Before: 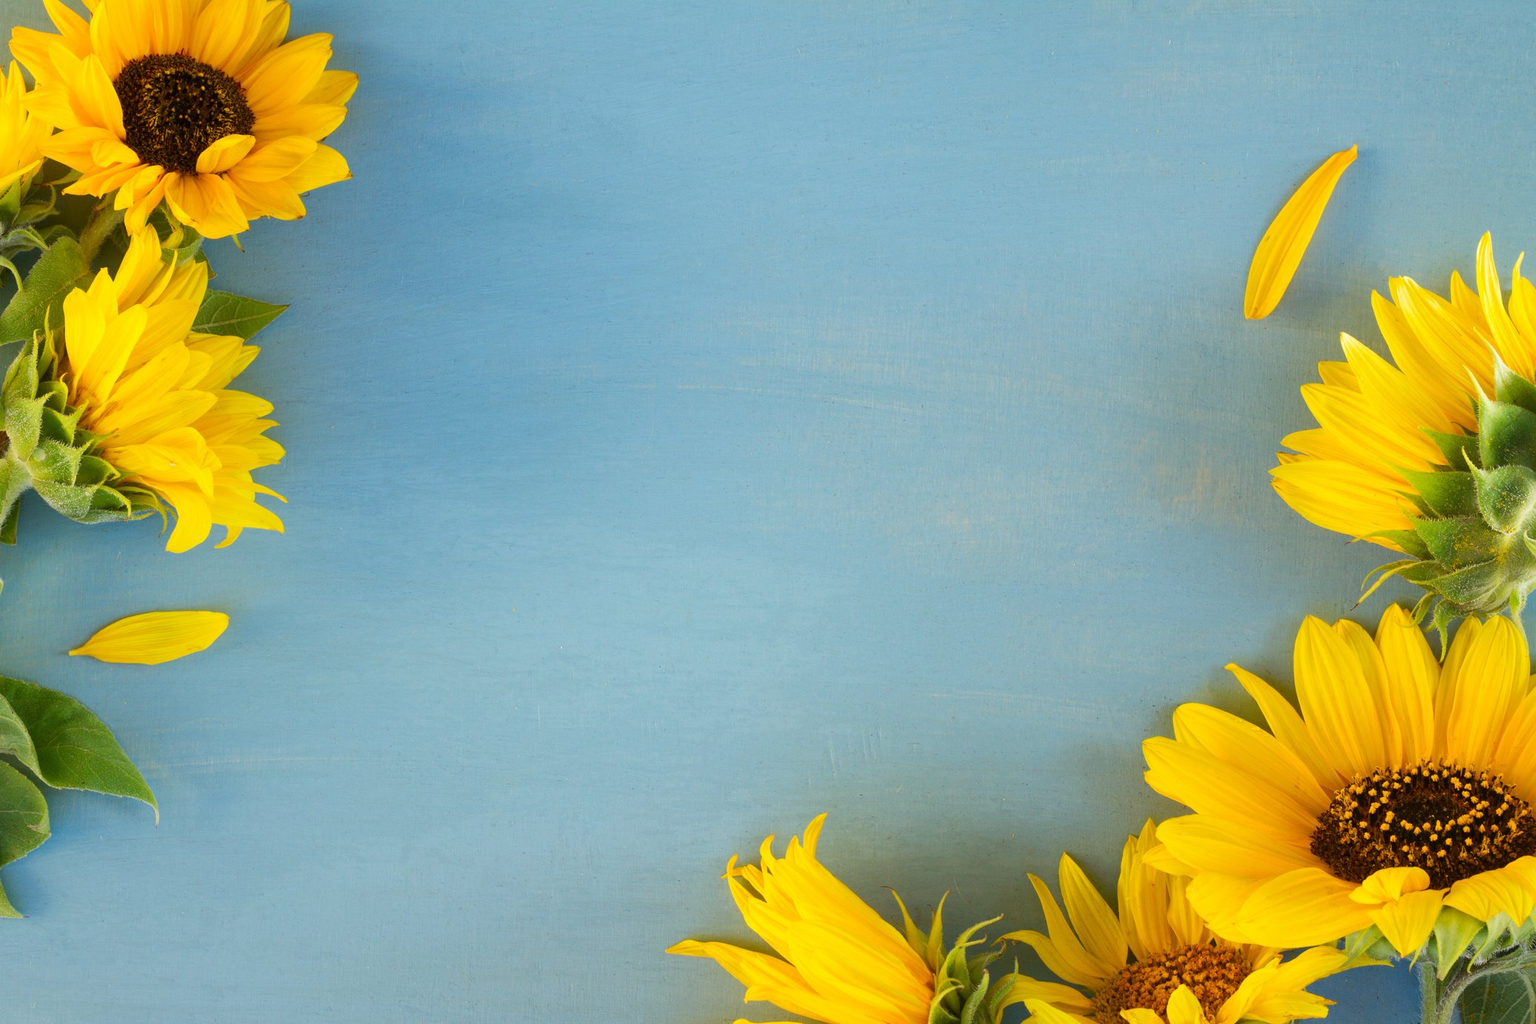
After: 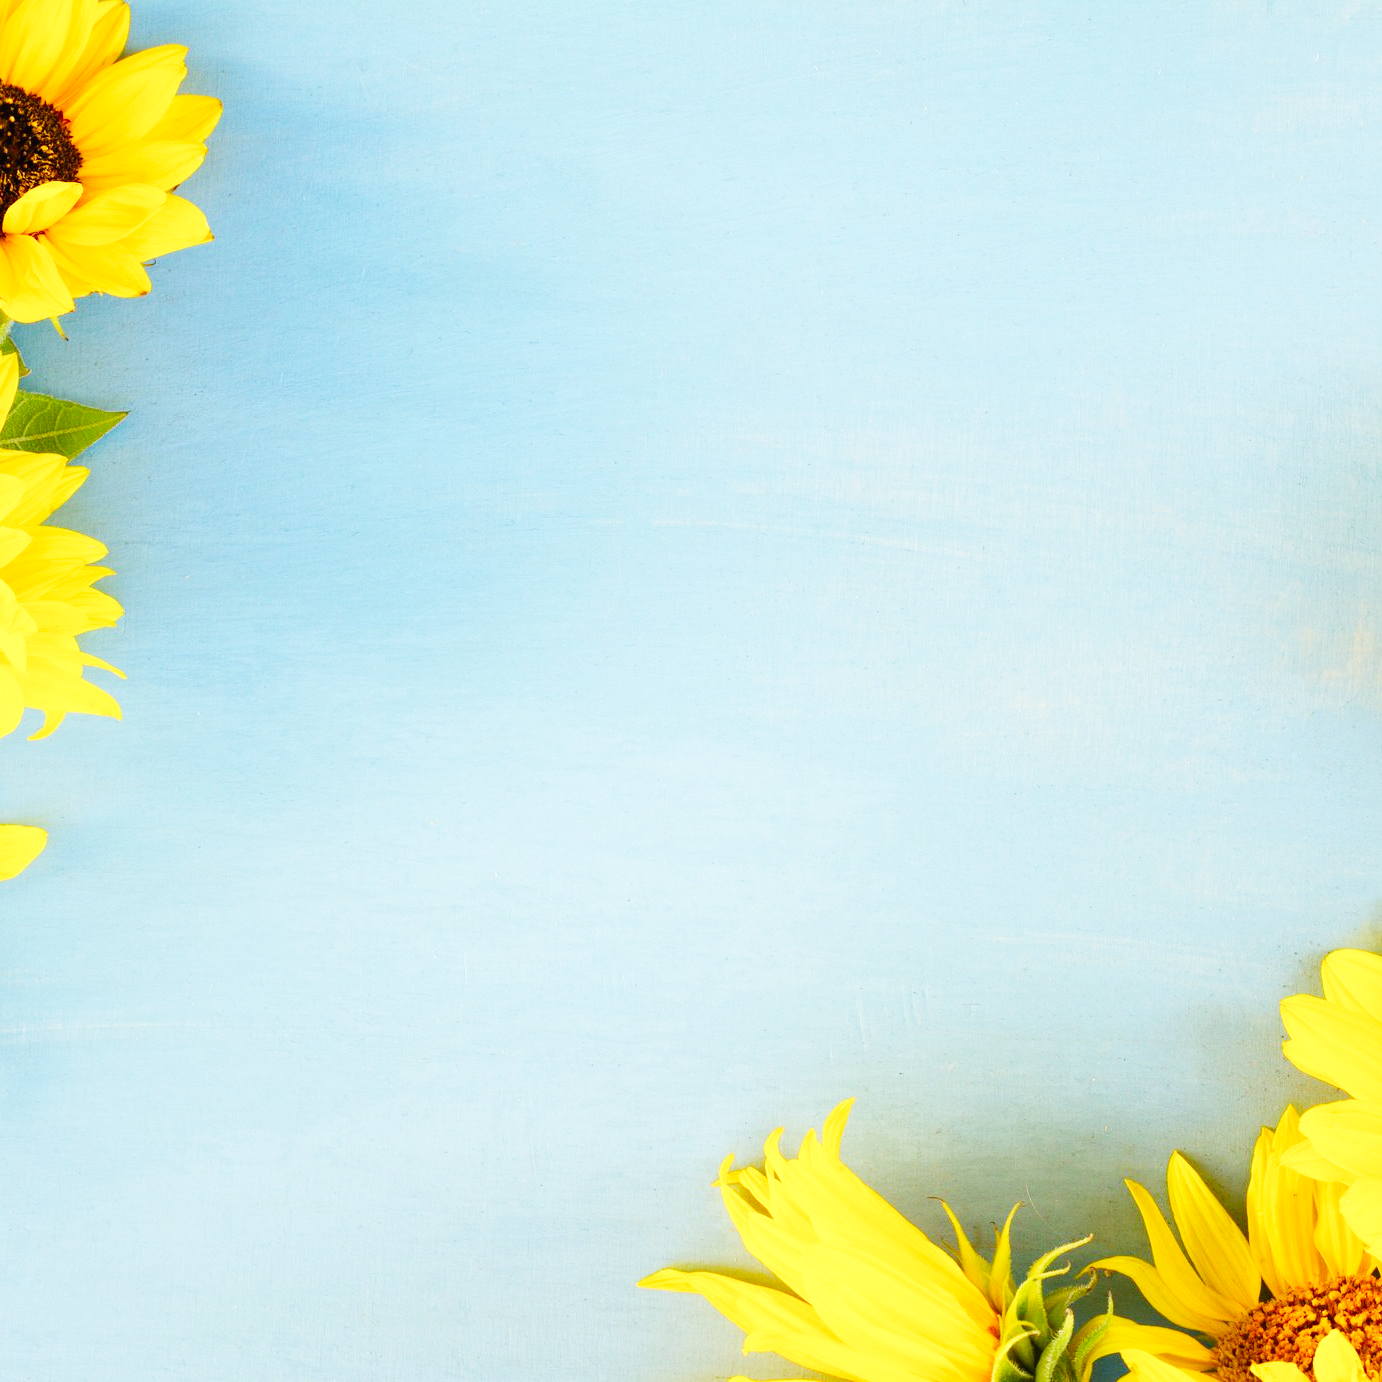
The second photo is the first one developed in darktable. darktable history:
crop and rotate: left 12.648%, right 20.685%
base curve: curves: ch0 [(0, 0.003) (0.001, 0.002) (0.006, 0.004) (0.02, 0.022) (0.048, 0.086) (0.094, 0.234) (0.162, 0.431) (0.258, 0.629) (0.385, 0.8) (0.548, 0.918) (0.751, 0.988) (1, 1)], preserve colors none
